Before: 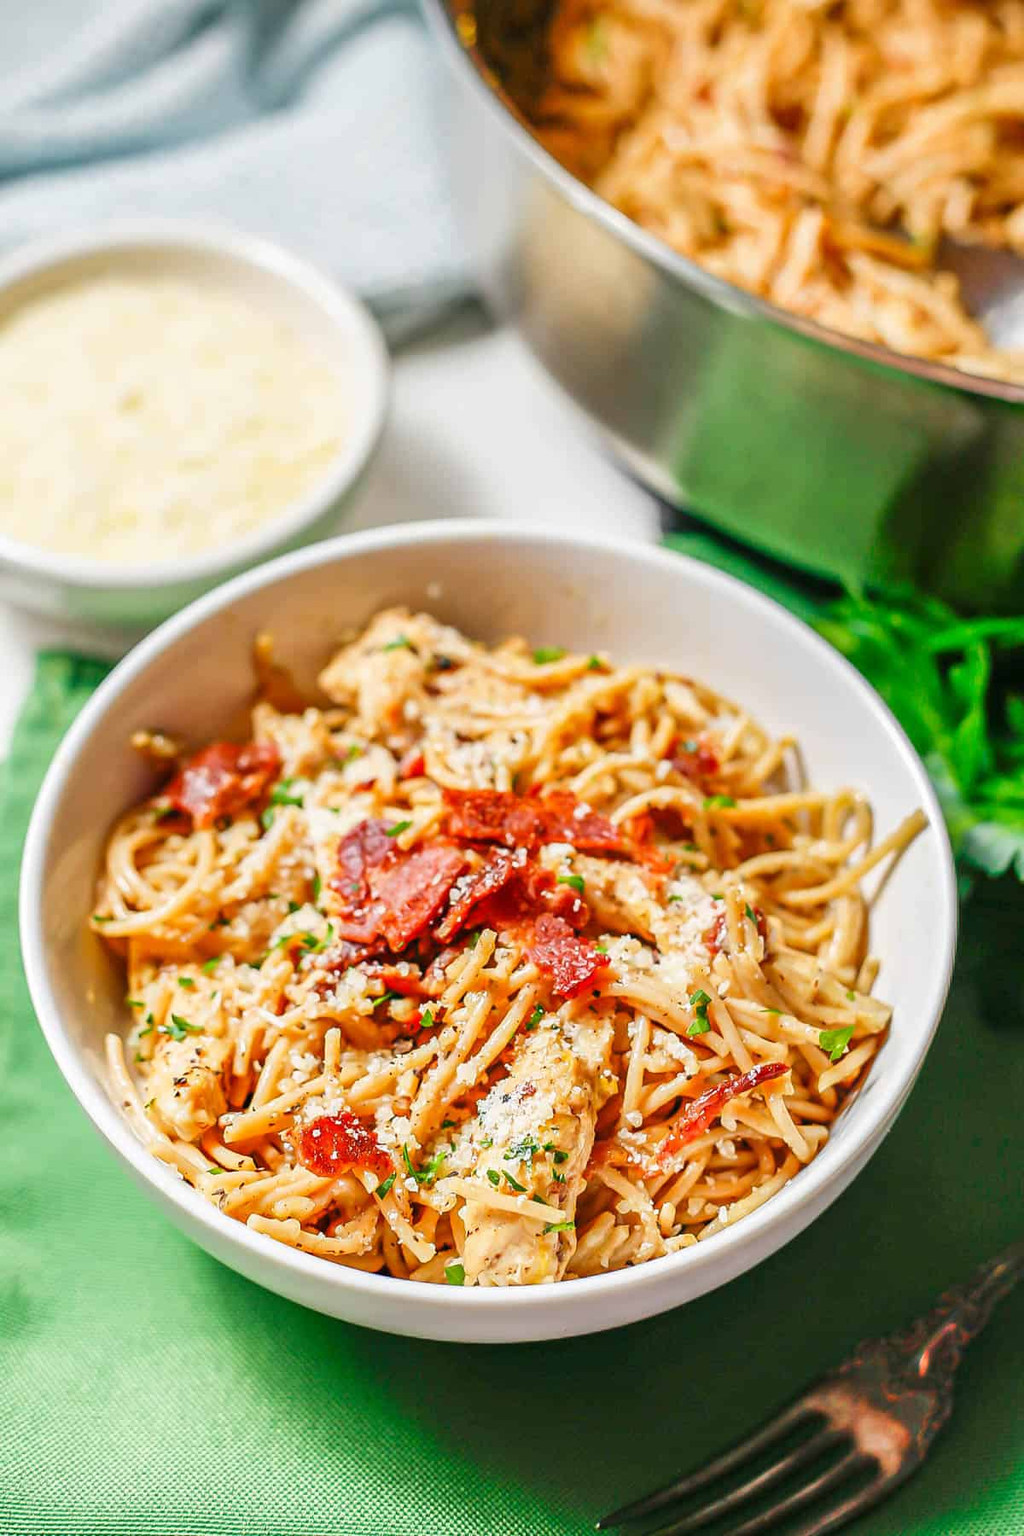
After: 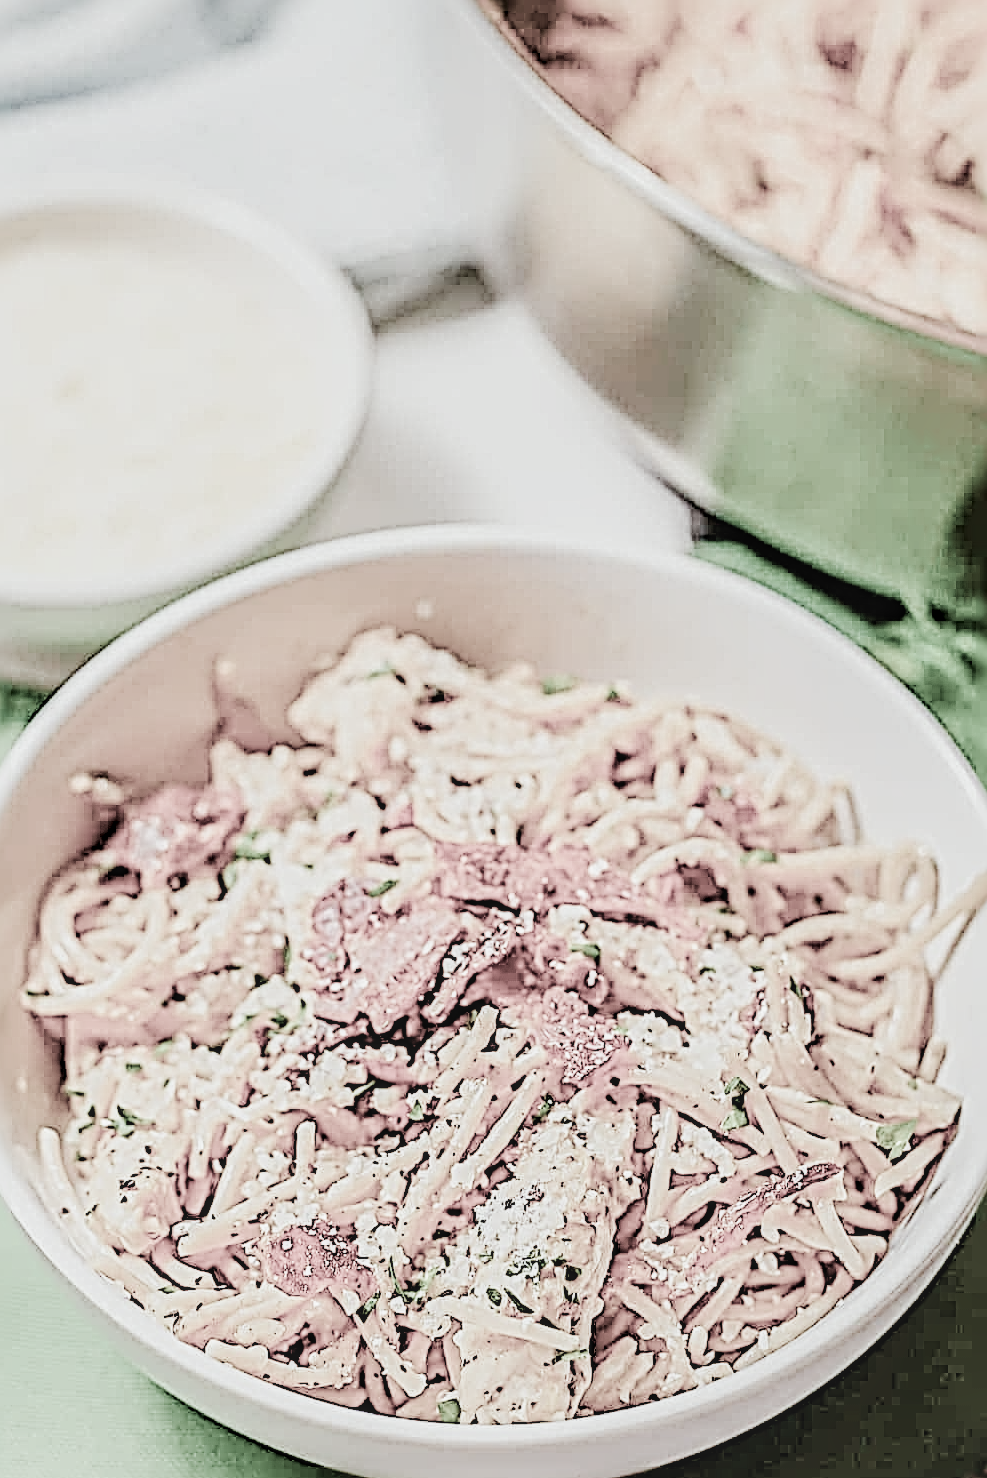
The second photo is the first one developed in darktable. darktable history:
sharpen: radius 4.048, amount 1.992
tone curve: curves: ch0 [(0, 0.019) (0.066, 0.043) (0.189, 0.182) (0.359, 0.417) (0.485, 0.576) (0.656, 0.734) (0.851, 0.861) (0.997, 0.959)]; ch1 [(0, 0) (0.179, 0.123) (0.381, 0.36) (0.425, 0.41) (0.474, 0.472) (0.499, 0.501) (0.514, 0.517) (0.571, 0.584) (0.649, 0.677) (0.812, 0.856) (1, 1)]; ch2 [(0, 0) (0.246, 0.214) (0.421, 0.427) (0.459, 0.484) (0.5, 0.504) (0.518, 0.523) (0.529, 0.544) (0.56, 0.581) (0.617, 0.631) (0.744, 0.734) (0.867, 0.821) (0.993, 0.889)], preserve colors none
exposure: black level correction 0, exposure 0.693 EV, compensate exposure bias true, compensate highlight preservation false
crop and rotate: left 7.064%, top 4.619%, right 10.622%, bottom 13.233%
local contrast: detail 130%
color balance rgb: power › chroma 1.573%, power › hue 28.38°, perceptual saturation grading › global saturation 23.684%, perceptual saturation grading › highlights -24.063%, perceptual saturation grading › mid-tones 23.952%, perceptual saturation grading › shadows 39.298%, contrast -19.556%
filmic rgb: black relative exposure -5.14 EV, white relative exposure 3.97 EV, hardness 2.9, contrast 1.299, highlights saturation mix -31.2%, color science v4 (2020)
